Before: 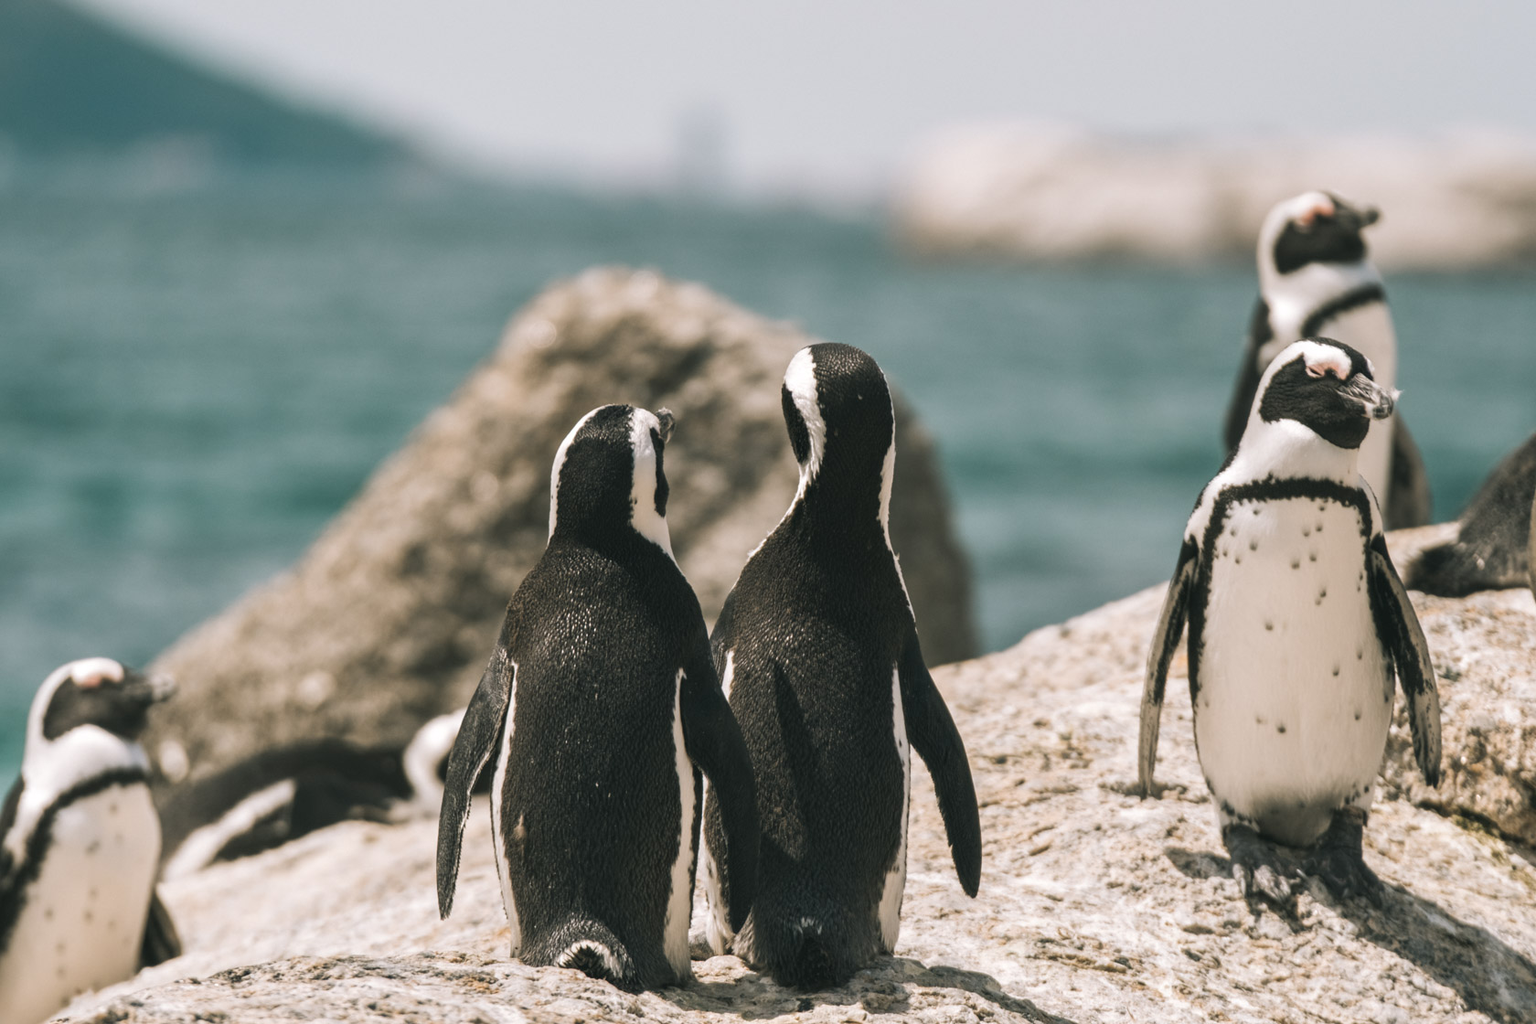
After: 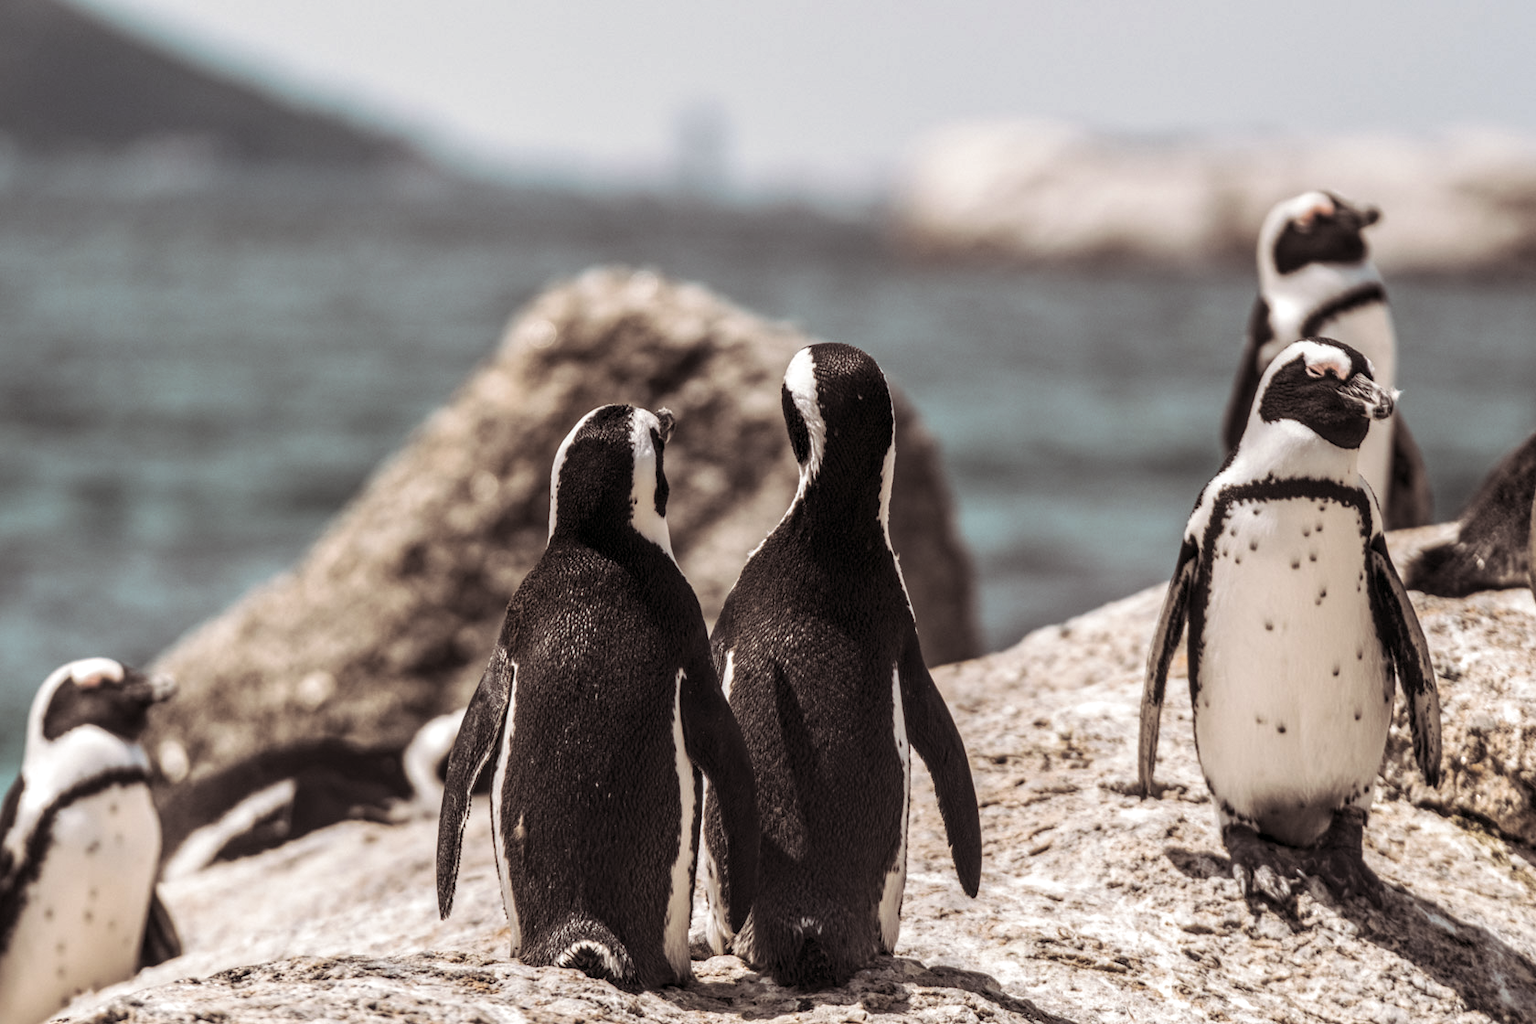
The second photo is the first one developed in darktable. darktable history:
split-toning: shadows › saturation 0.24, highlights › hue 54°, highlights › saturation 0.24
local contrast: highlights 20%, detail 150%
